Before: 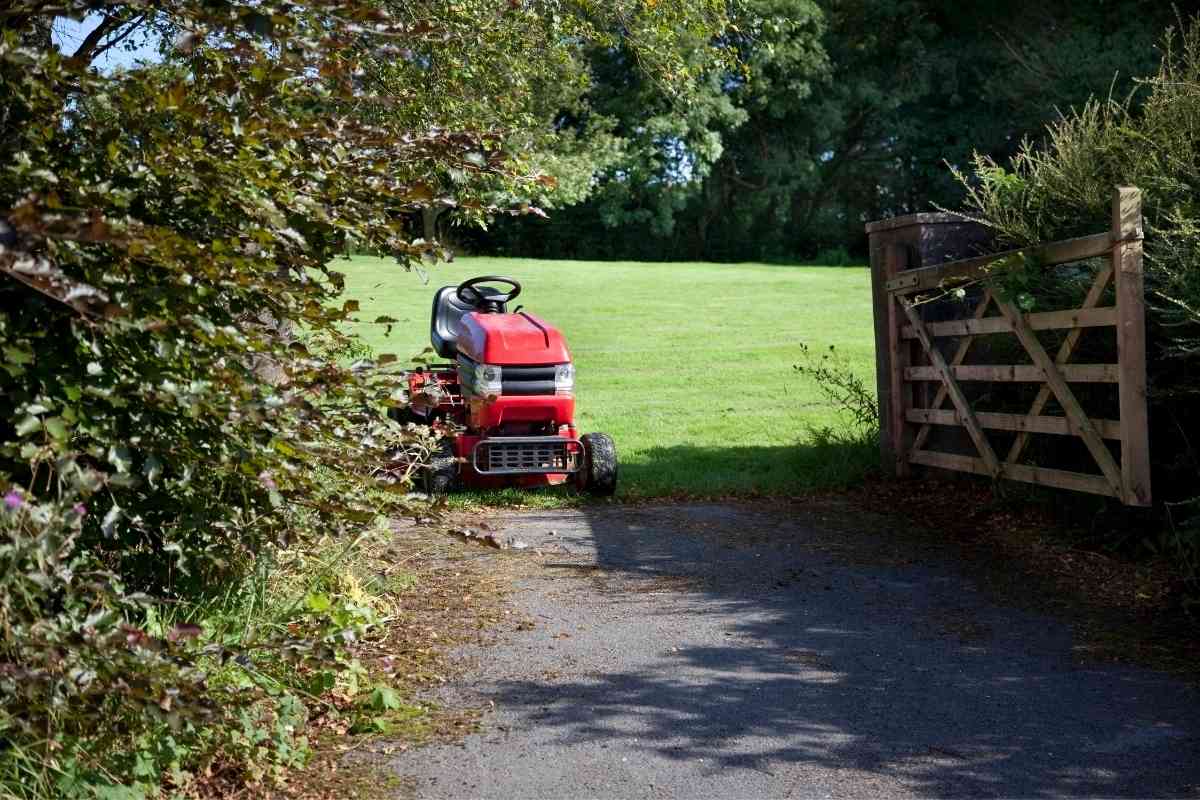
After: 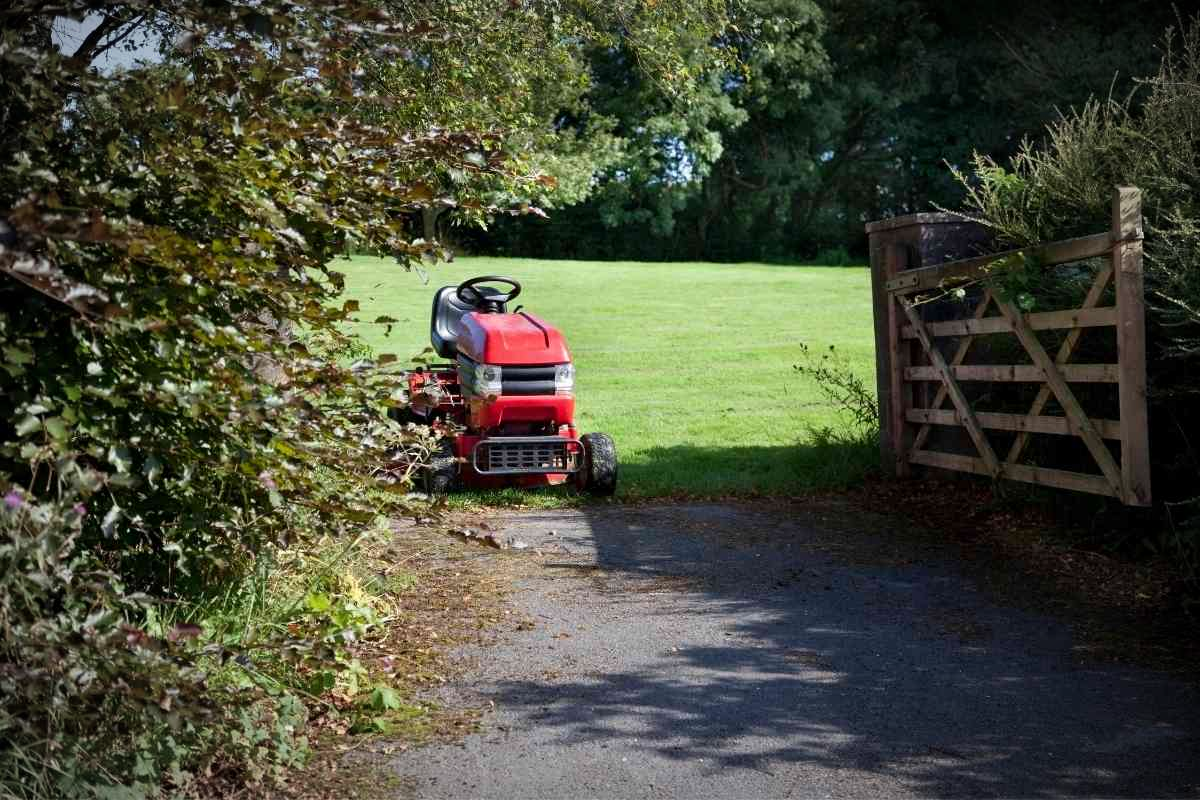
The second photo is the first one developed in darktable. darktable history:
color balance: on, module defaults
vignetting: automatic ratio true
